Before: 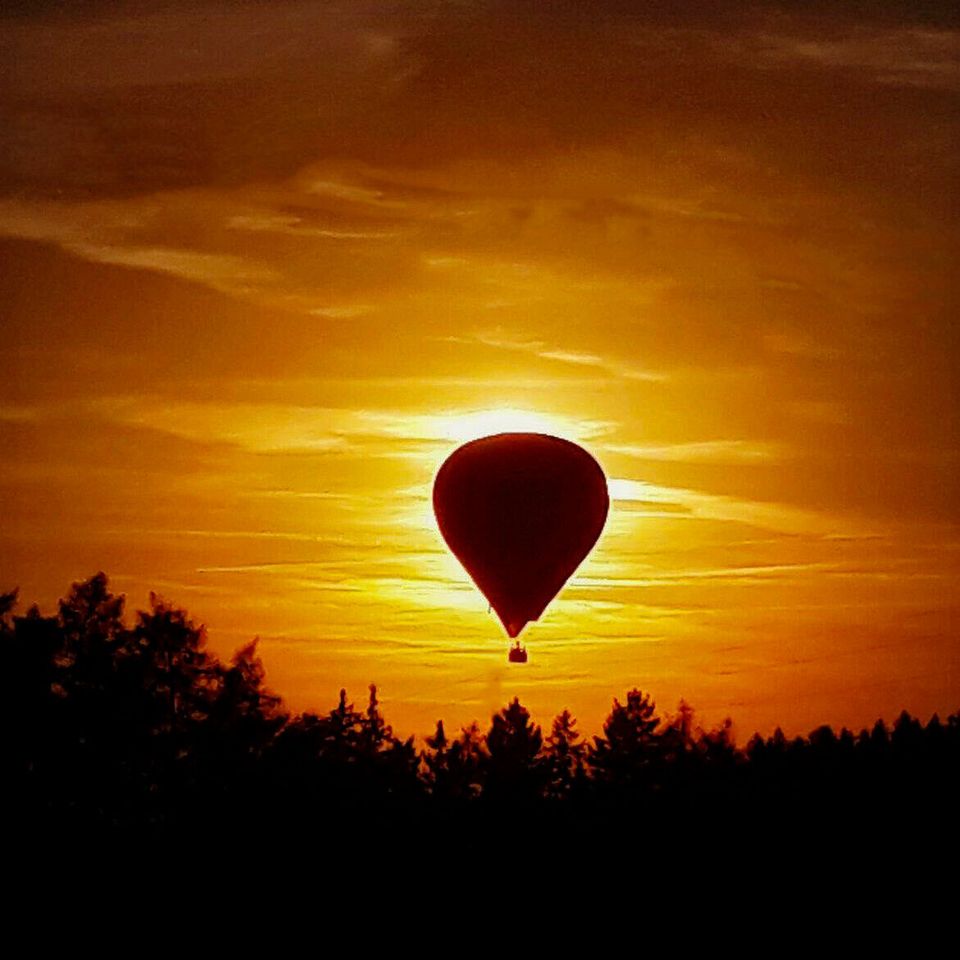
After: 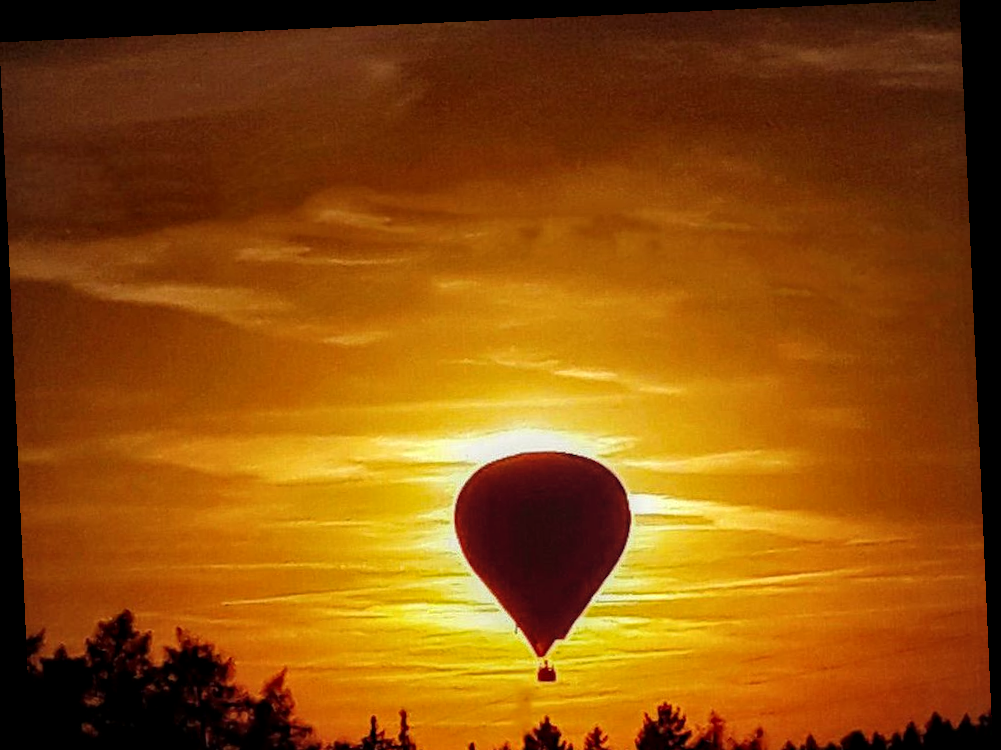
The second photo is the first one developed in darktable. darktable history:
rotate and perspective: rotation -2.56°, automatic cropping off
local contrast: detail 130%
crop: bottom 24.988%
